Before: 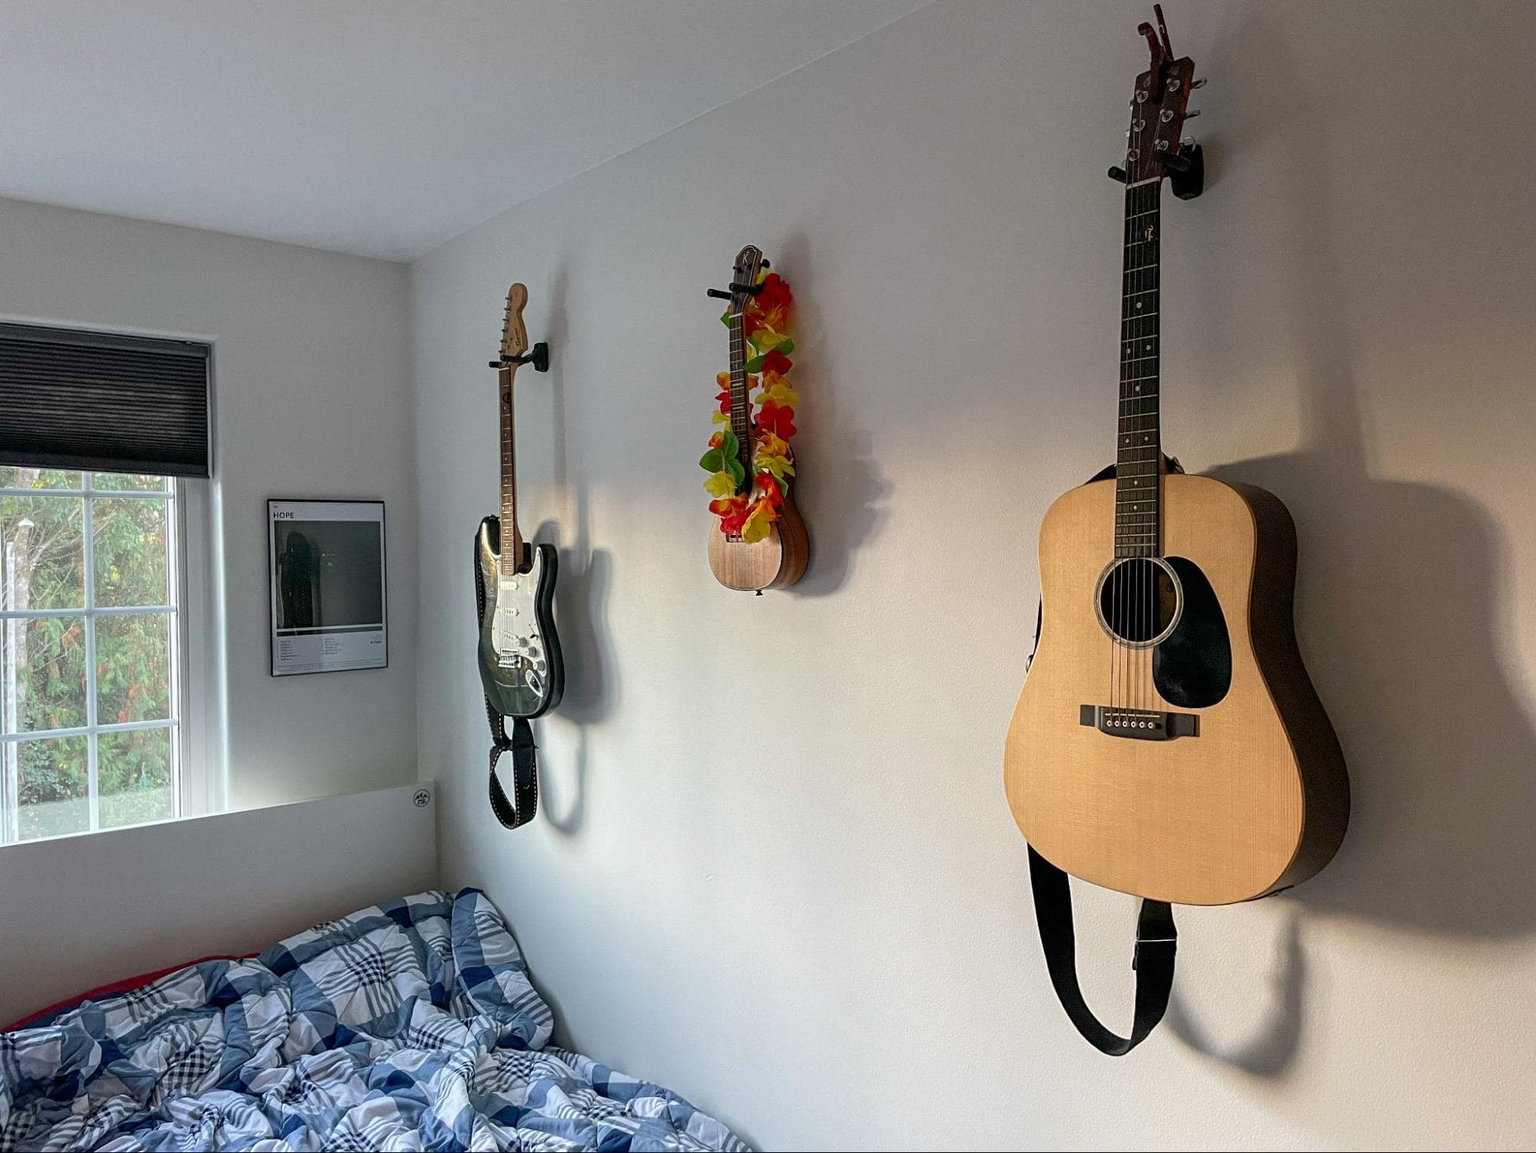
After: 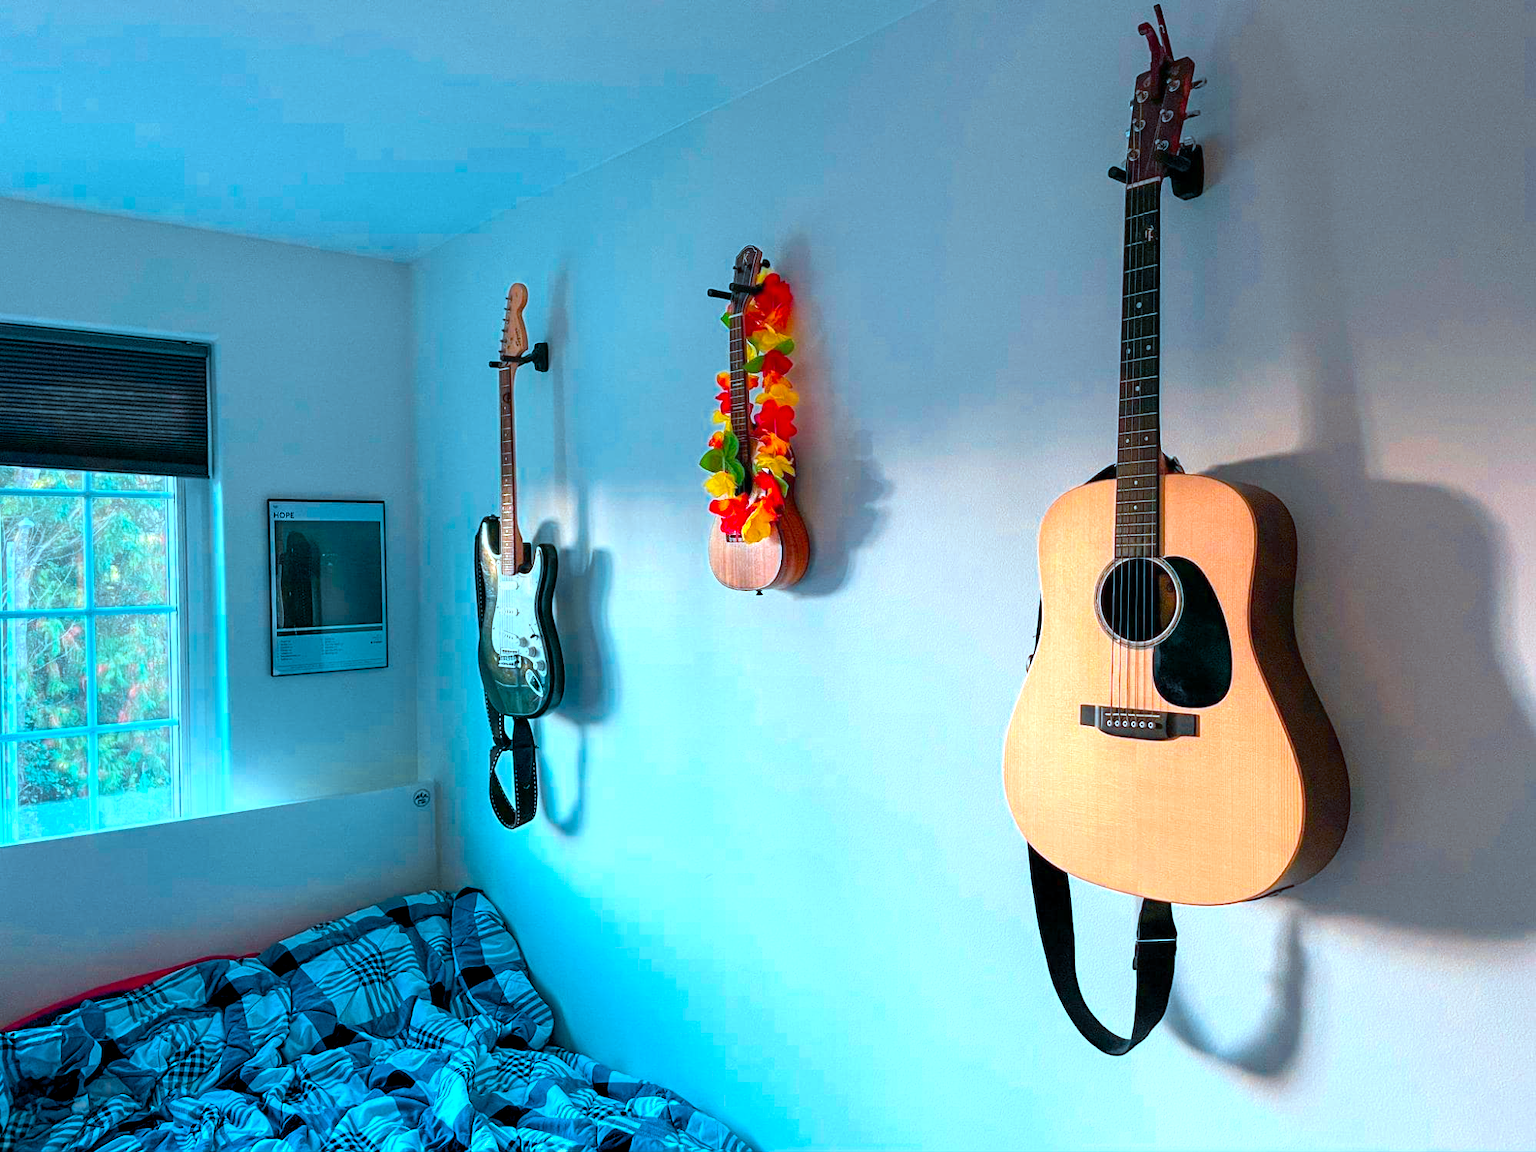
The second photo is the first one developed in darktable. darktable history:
color calibration: output R [1.422, -0.35, -0.252, 0], output G [-0.238, 1.259, -0.084, 0], output B [-0.081, -0.196, 1.58, 0], output brightness [0.49, 0.671, -0.57, 0], illuminant as shot in camera, x 0.358, y 0.373, temperature 4628.91 K
